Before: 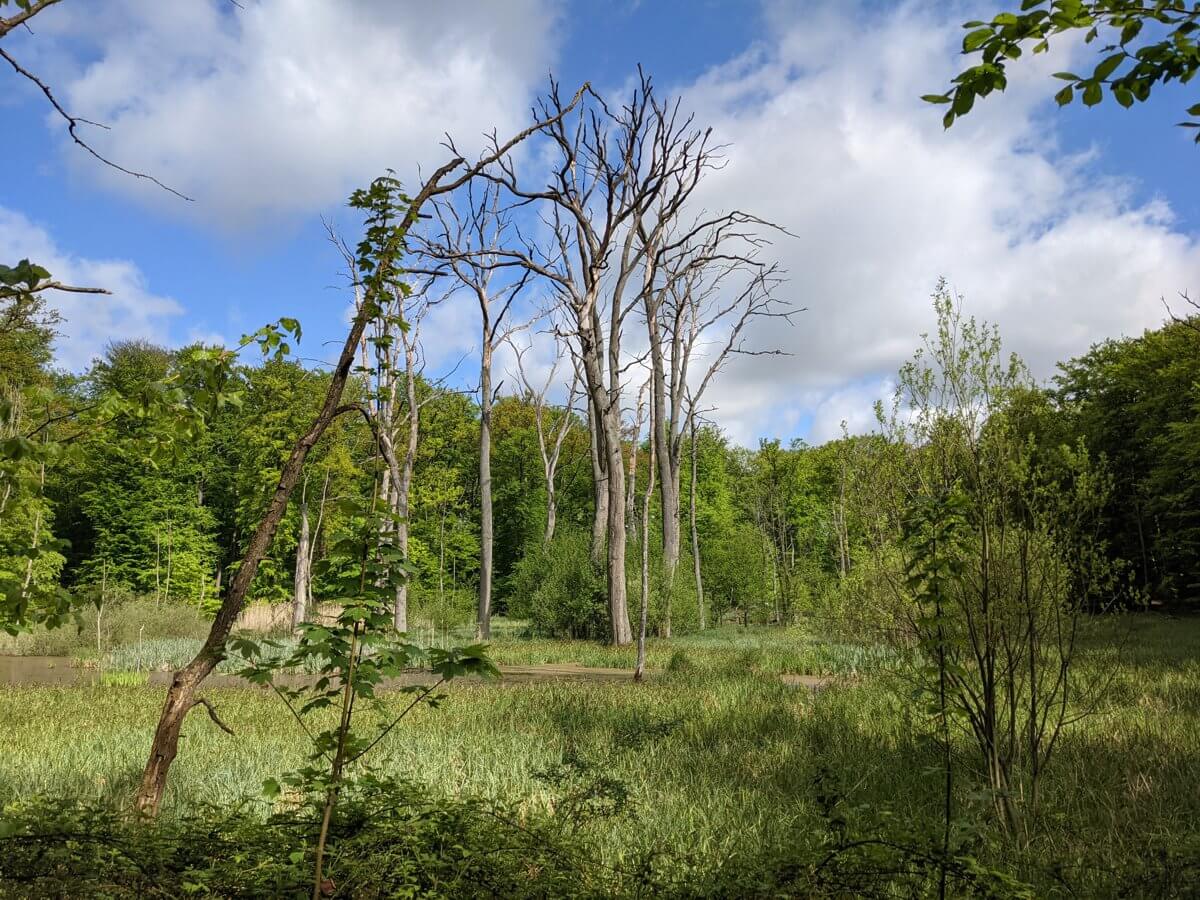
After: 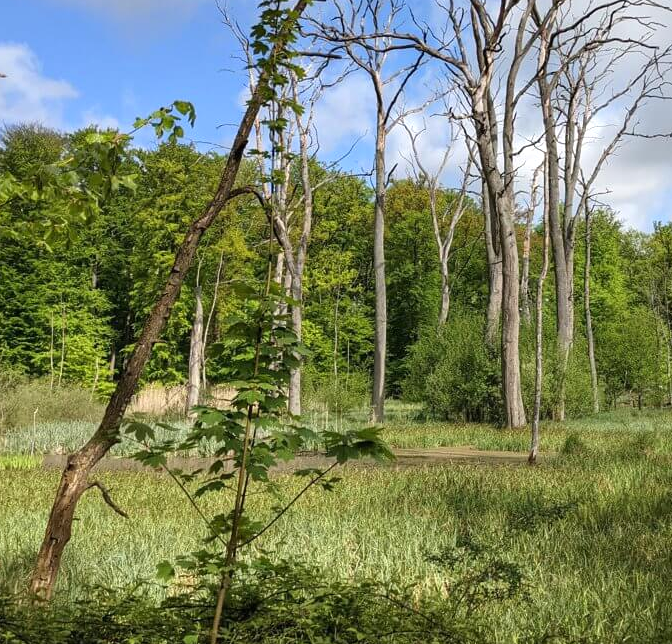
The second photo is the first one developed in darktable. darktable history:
exposure: black level correction 0, exposure 0.199 EV, compensate highlight preservation false
crop: left 8.899%, top 24.128%, right 35.041%, bottom 4.303%
